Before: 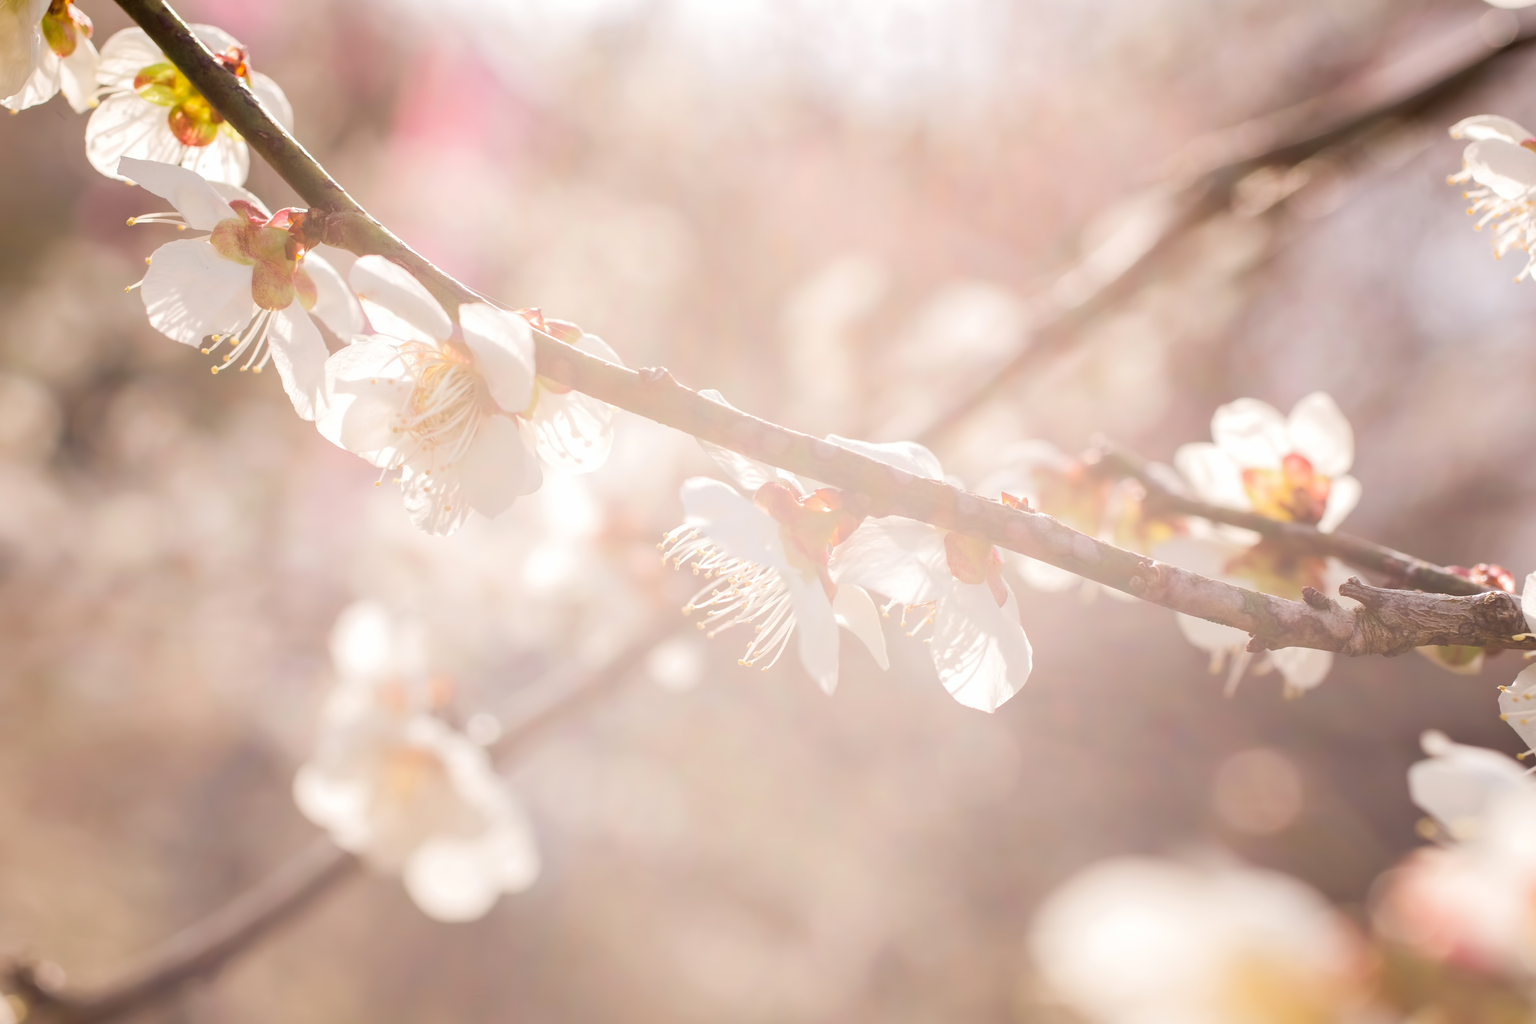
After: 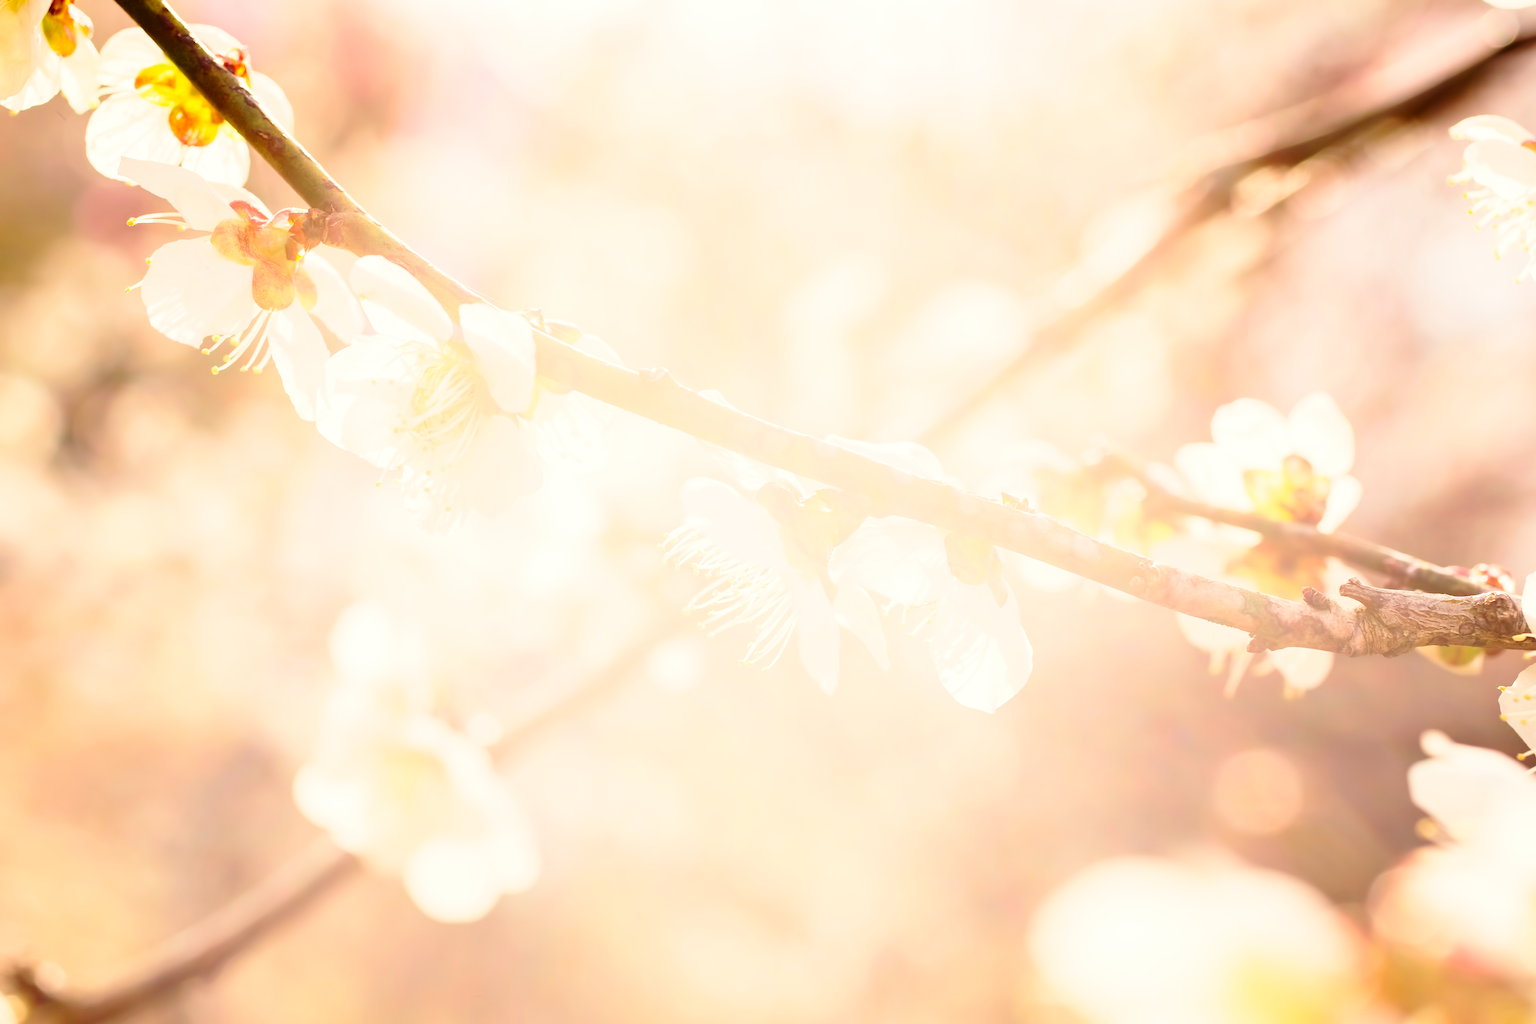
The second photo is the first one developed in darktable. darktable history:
base curve: curves: ch0 [(0, 0) (0.028, 0.03) (0.121, 0.232) (0.46, 0.748) (0.859, 0.968) (1, 1)], preserve colors none
white balance: red 1.029, blue 0.92
contrast brightness saturation: contrast 0.16, saturation 0.32
